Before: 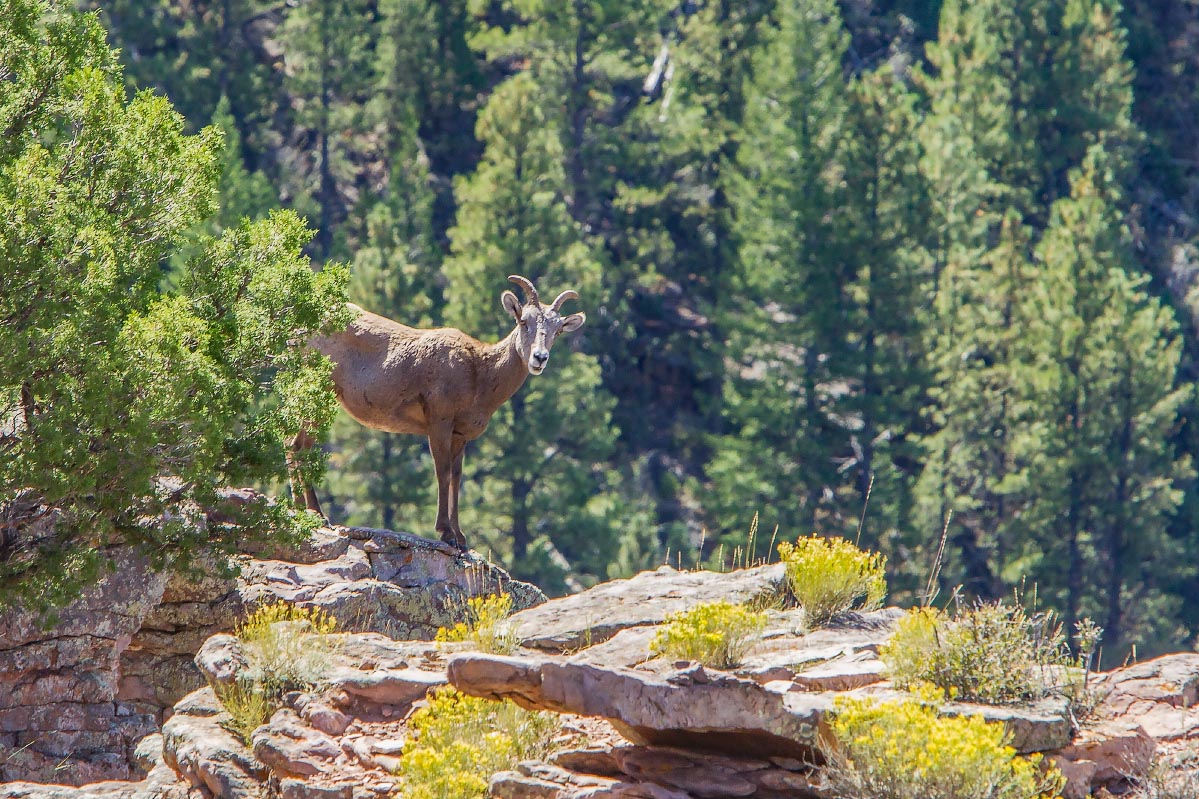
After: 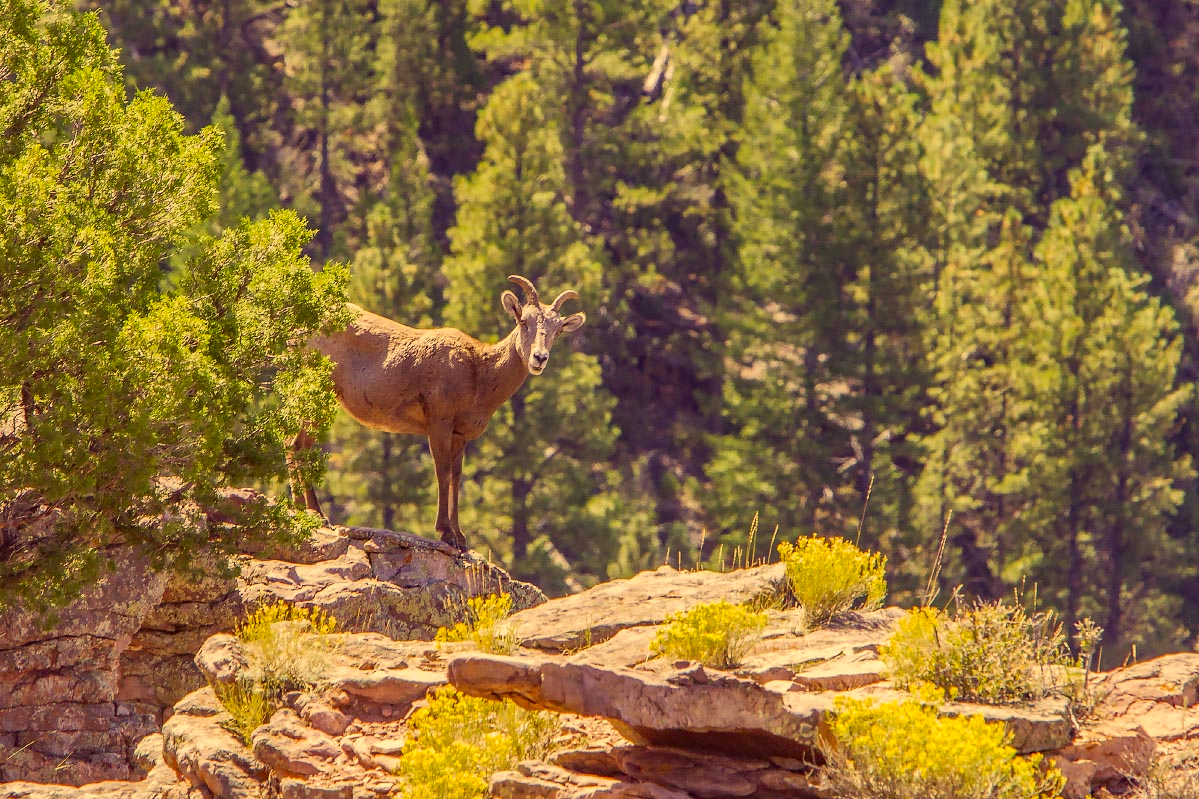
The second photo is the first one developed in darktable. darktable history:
color correction: highlights a* 9.81, highlights b* 38.5, shadows a* 14.95, shadows b* 3.1
